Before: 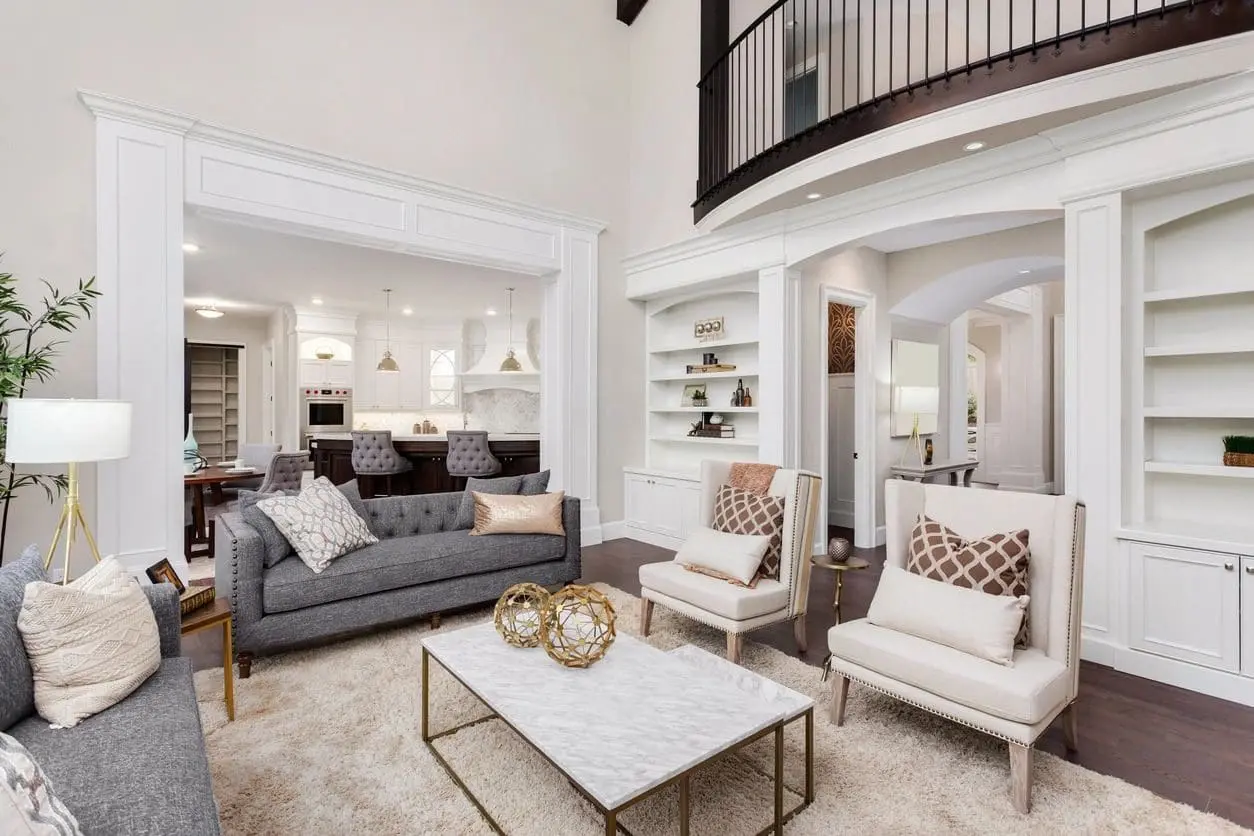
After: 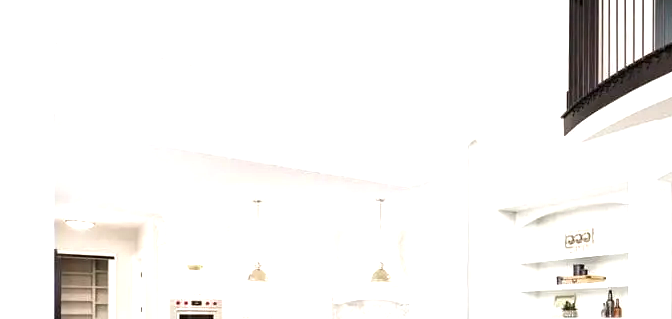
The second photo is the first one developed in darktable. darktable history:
crop: left 10.371%, top 10.702%, right 35.976%, bottom 51.138%
exposure: black level correction 0, exposure 1.2 EV, compensate highlight preservation false
local contrast: mode bilateral grid, contrast 20, coarseness 51, detail 120%, midtone range 0.2
